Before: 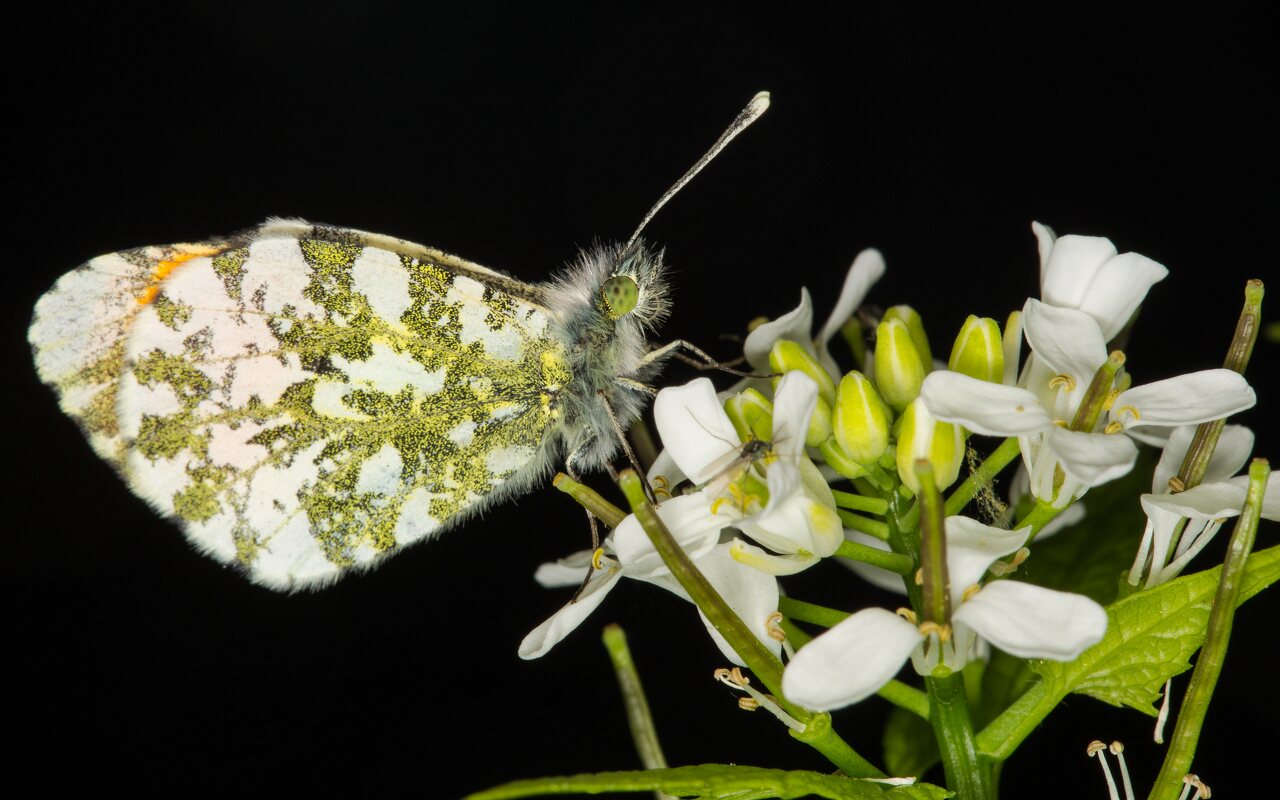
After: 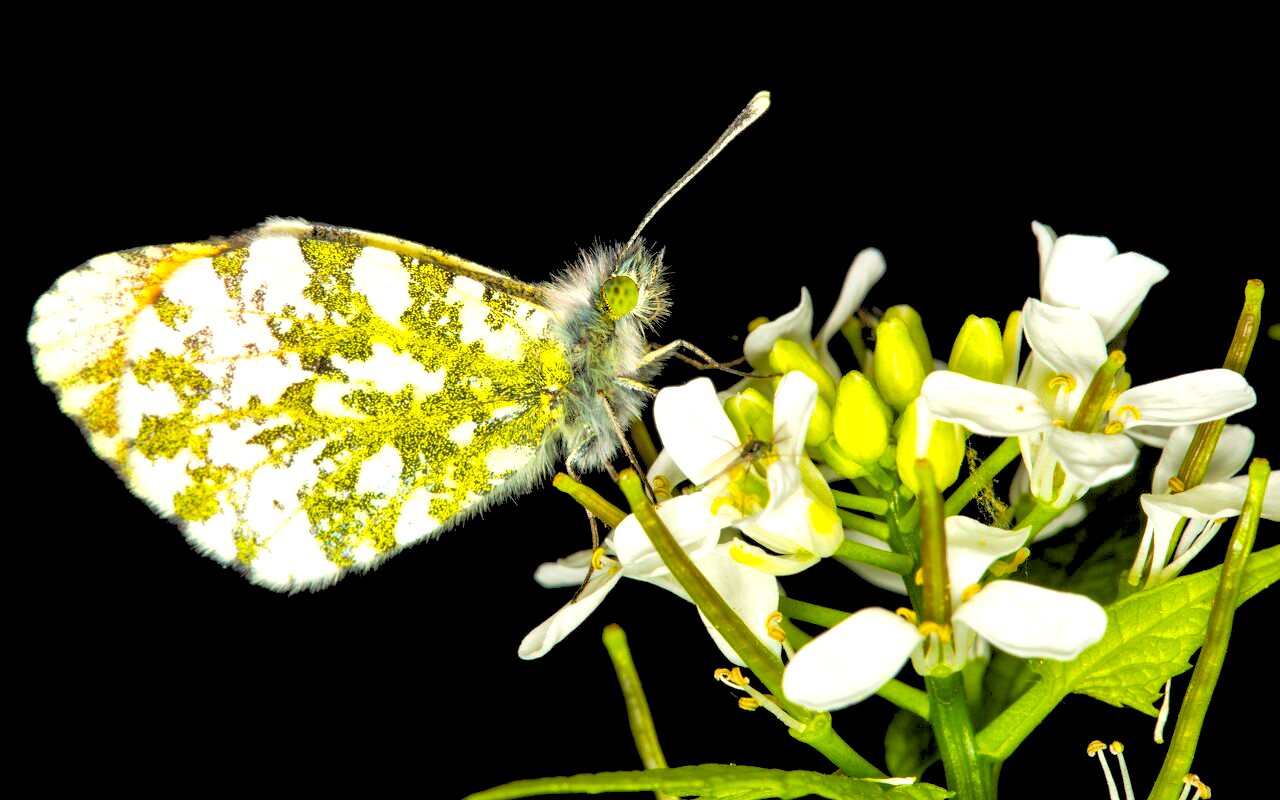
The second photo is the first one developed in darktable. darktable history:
local contrast: mode bilateral grid, contrast 20, coarseness 50, detail 130%, midtone range 0.2
rgb levels: preserve colors sum RGB, levels [[0.038, 0.433, 0.934], [0, 0.5, 1], [0, 0.5, 1]]
color balance rgb: linear chroma grading › global chroma 10%, perceptual saturation grading › global saturation 40%, perceptual brilliance grading › global brilliance 30%, global vibrance 20%
